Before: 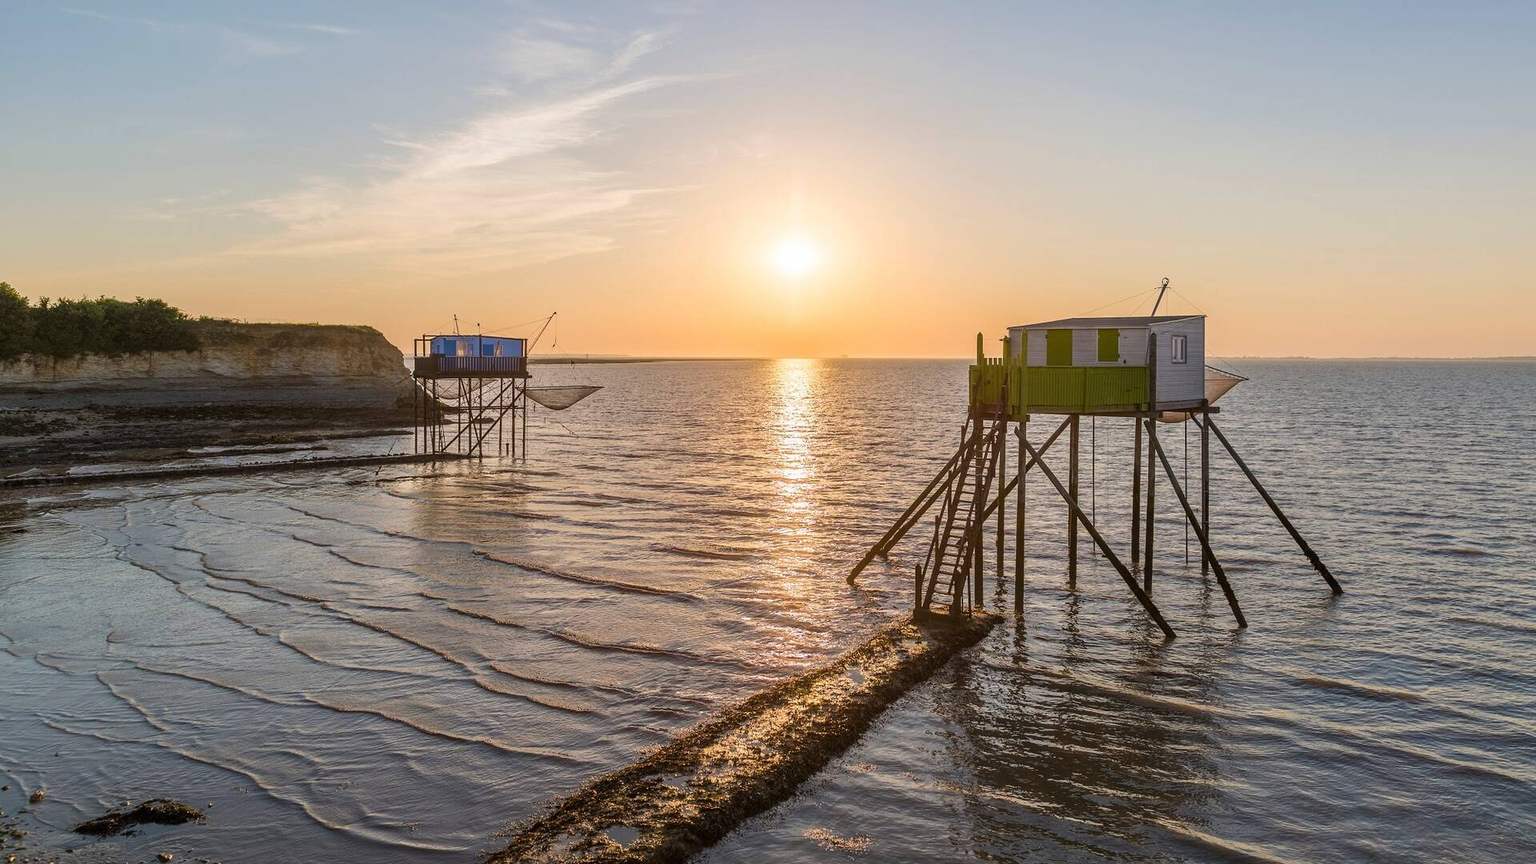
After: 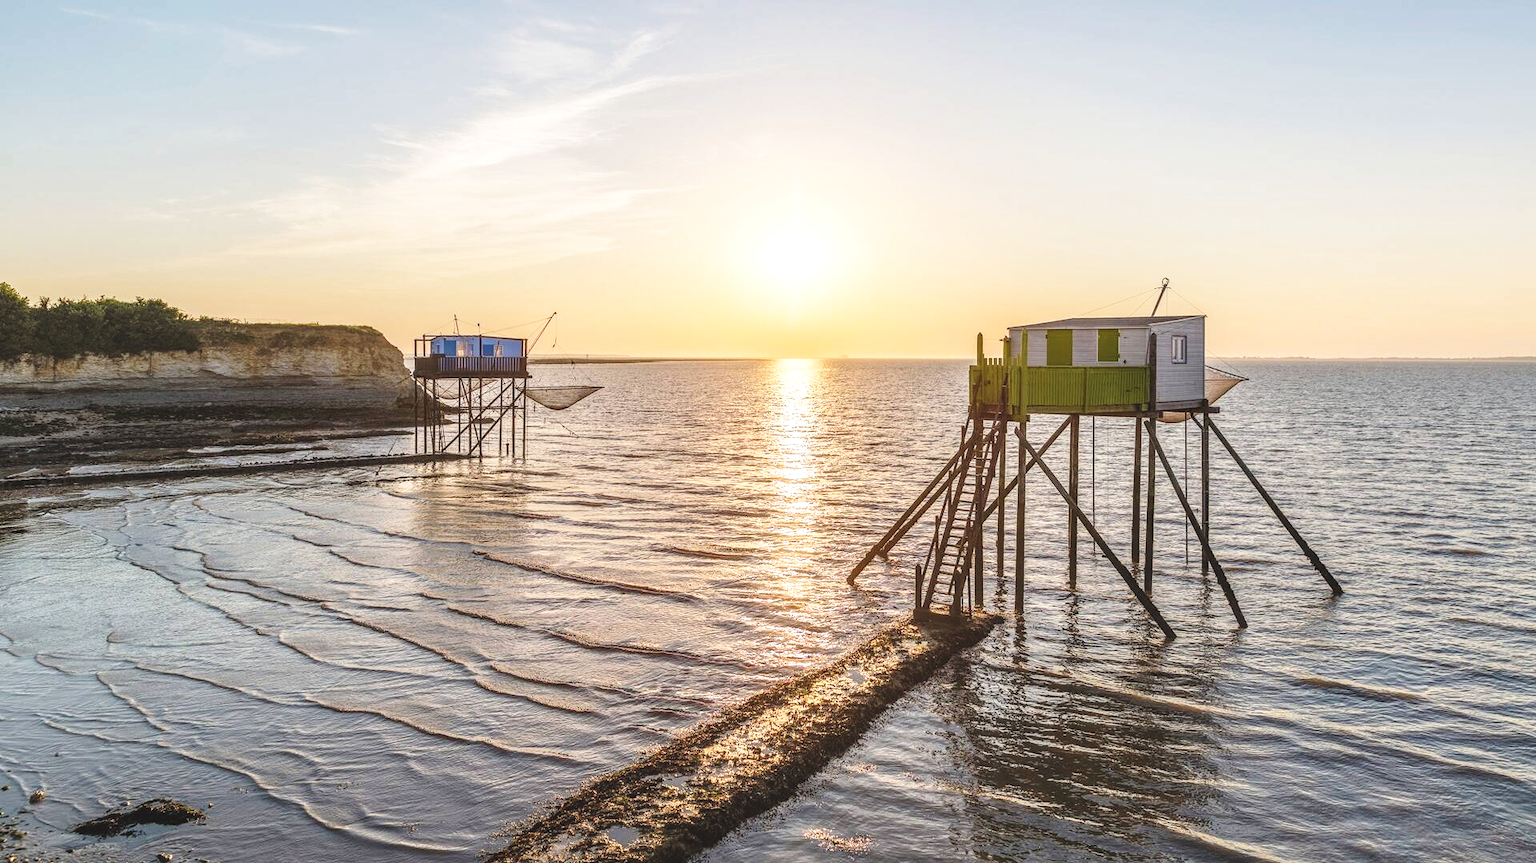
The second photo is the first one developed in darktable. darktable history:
local contrast: highlights 40%, shadows 60%, detail 136%, midtone range 0.514
exposure: black level correction -0.025, exposure -0.117 EV, compensate highlight preservation false
base curve: curves: ch0 [(0, 0) (0.028, 0.03) (0.121, 0.232) (0.46, 0.748) (0.859, 0.968) (1, 1)], preserve colors none
crop: bottom 0.071%
